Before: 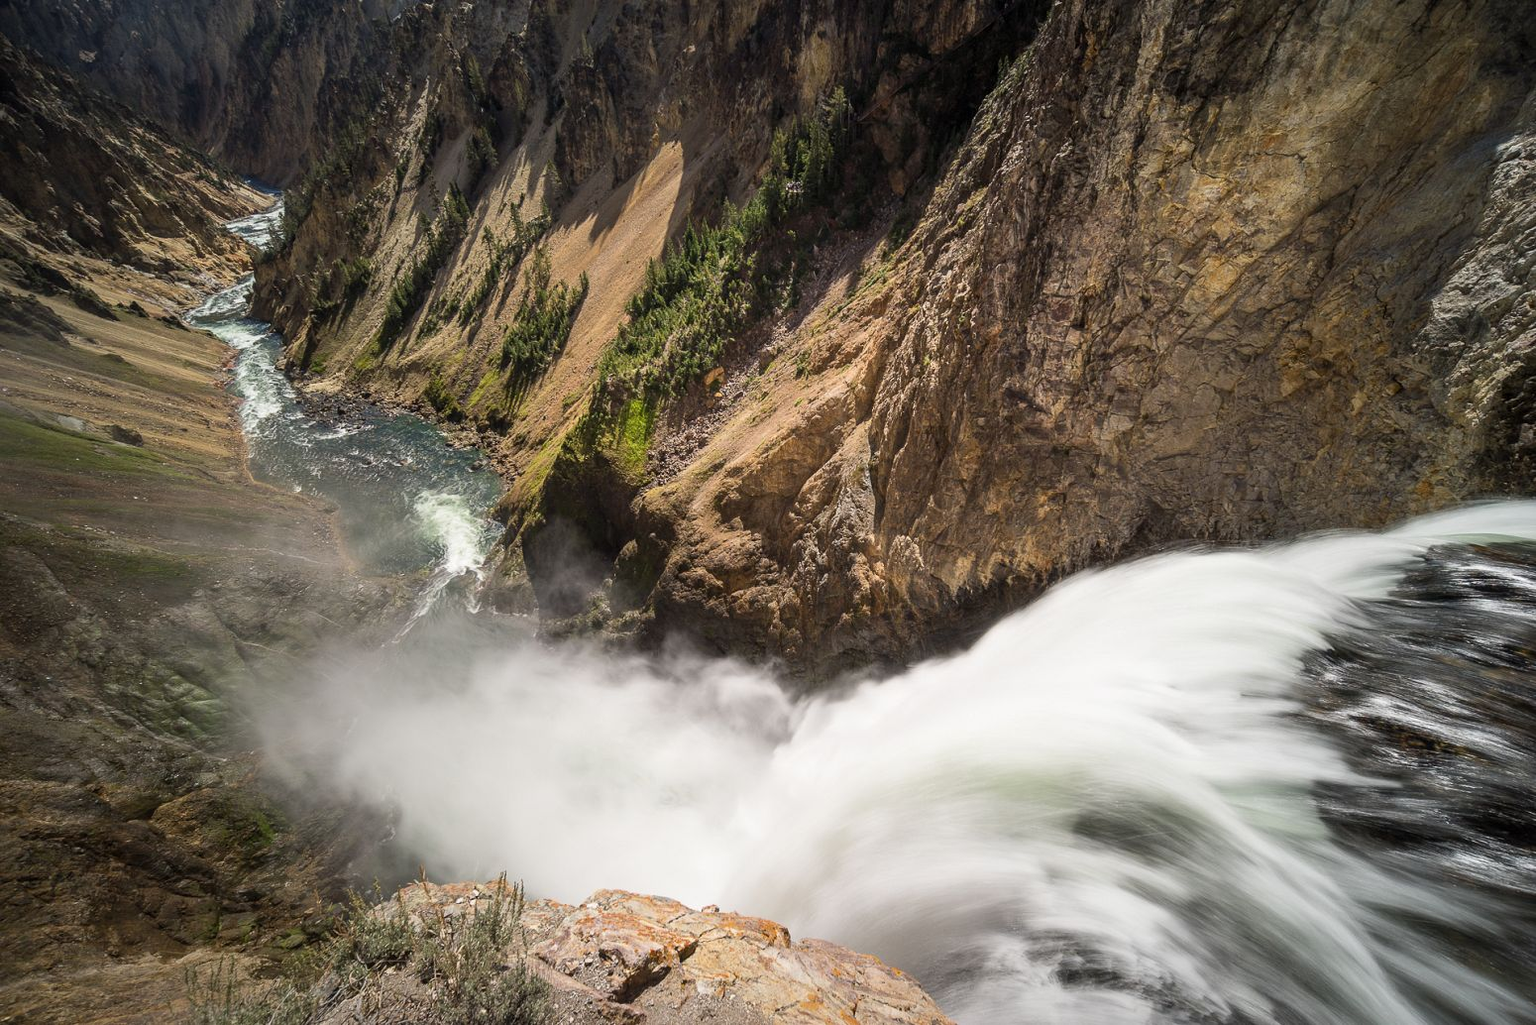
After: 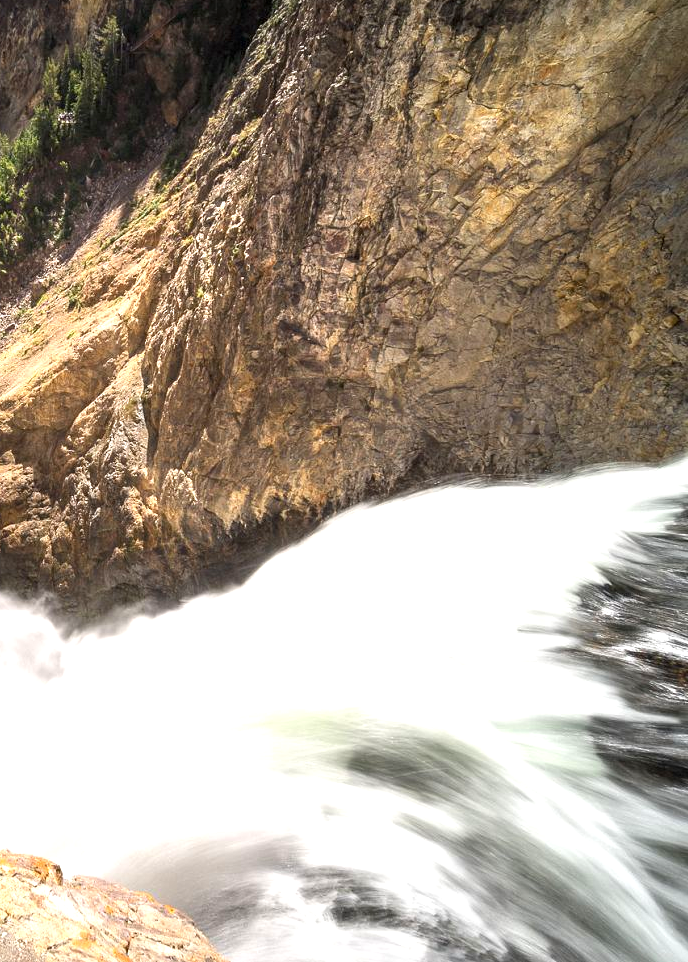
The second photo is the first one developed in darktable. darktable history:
crop: left 47.463%, top 6.881%, right 8.091%
exposure: exposure 1 EV, compensate highlight preservation false
